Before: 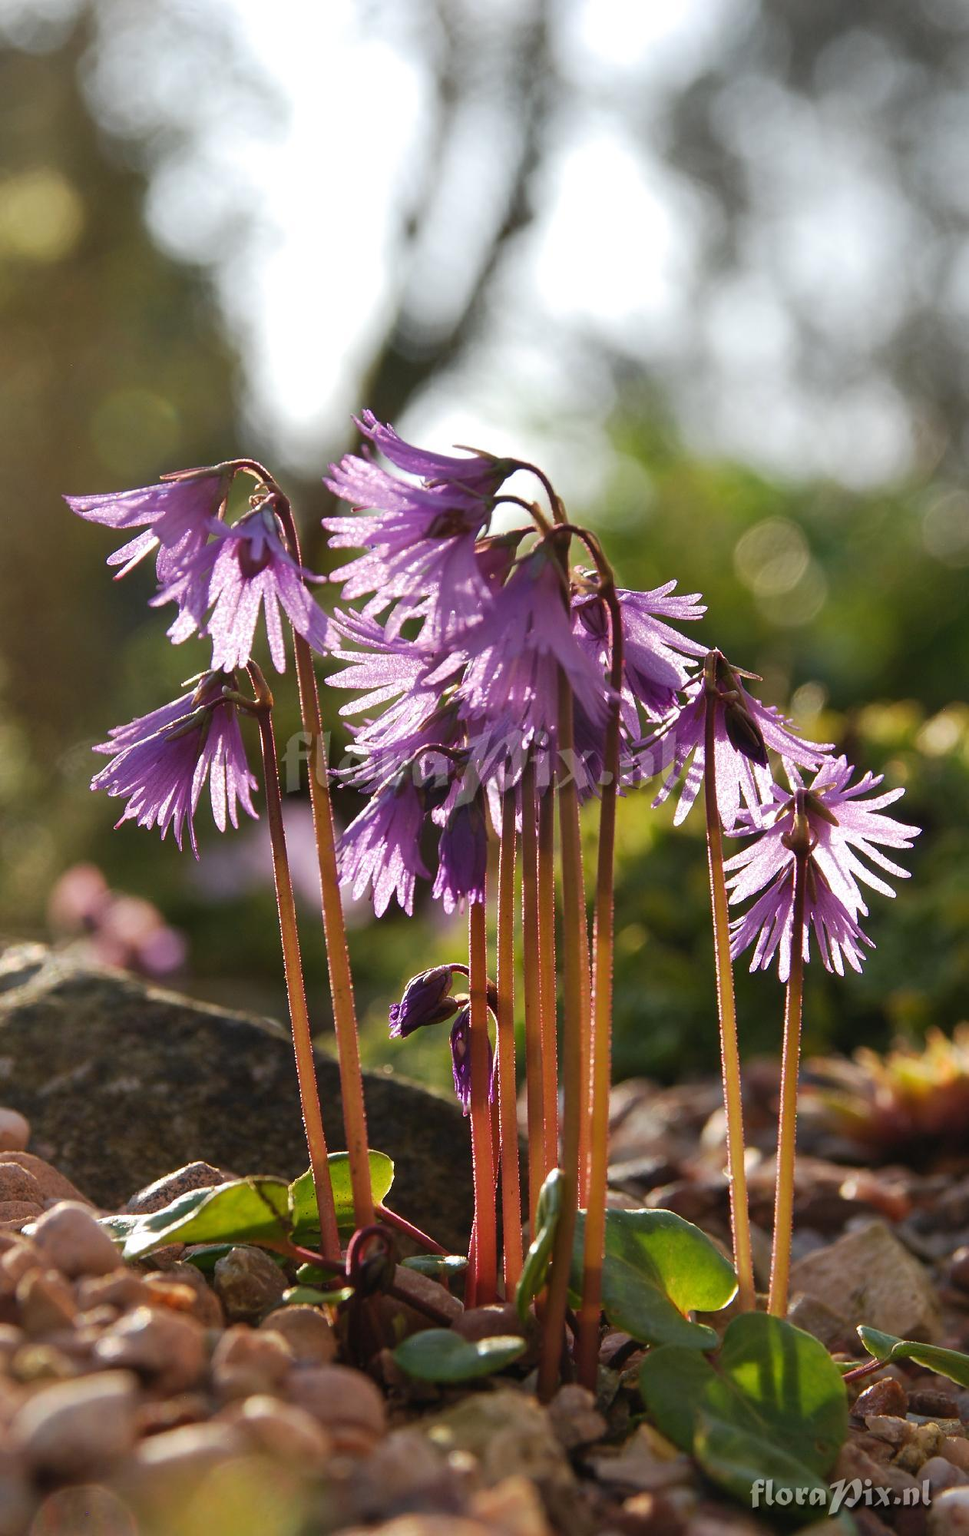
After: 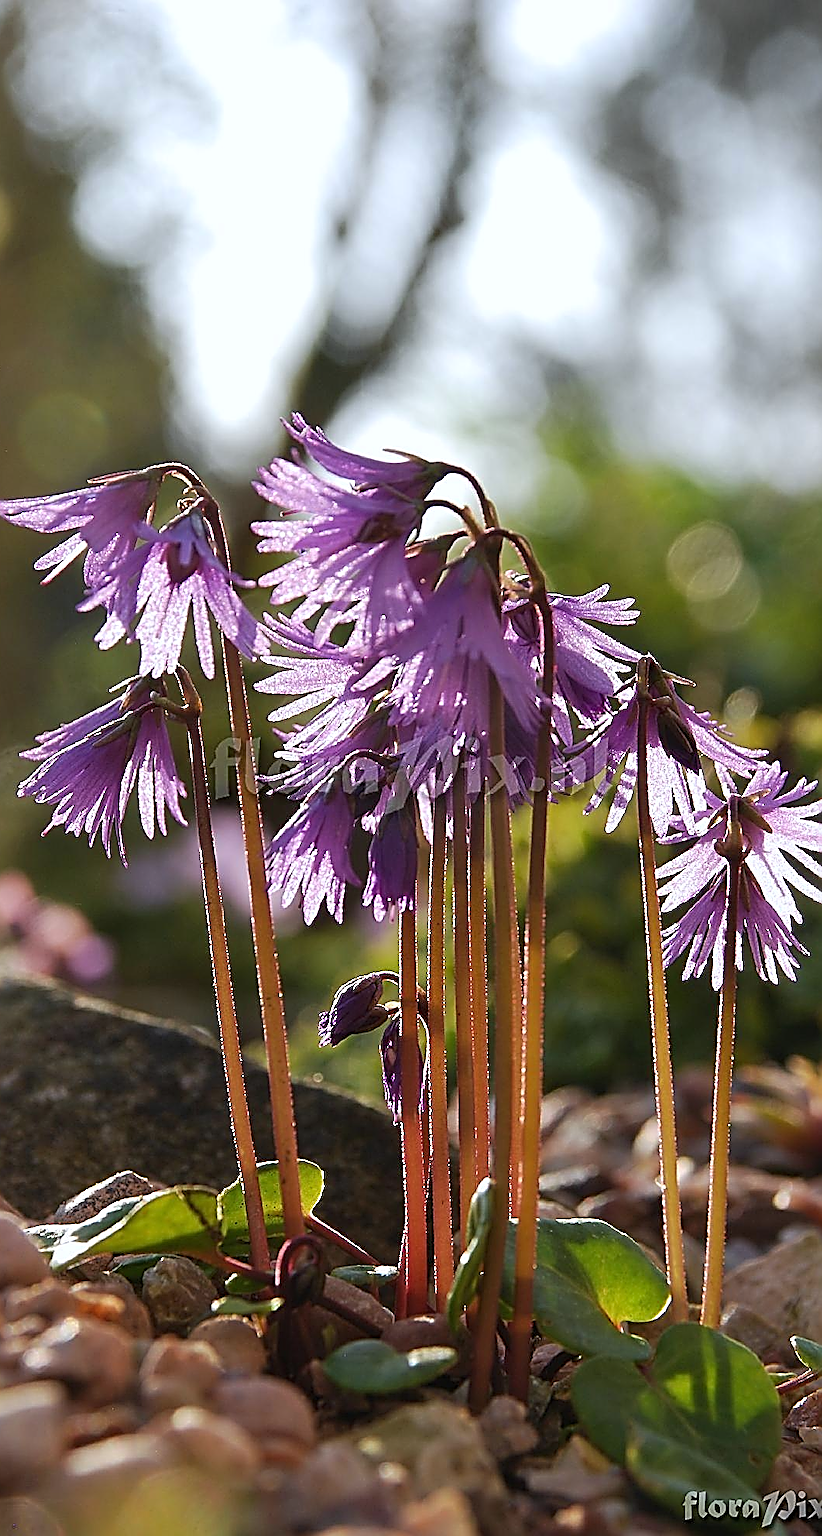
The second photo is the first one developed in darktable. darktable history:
crop: left 7.598%, right 7.873%
sharpen: amount 1.861
white balance: red 0.976, blue 1.04
